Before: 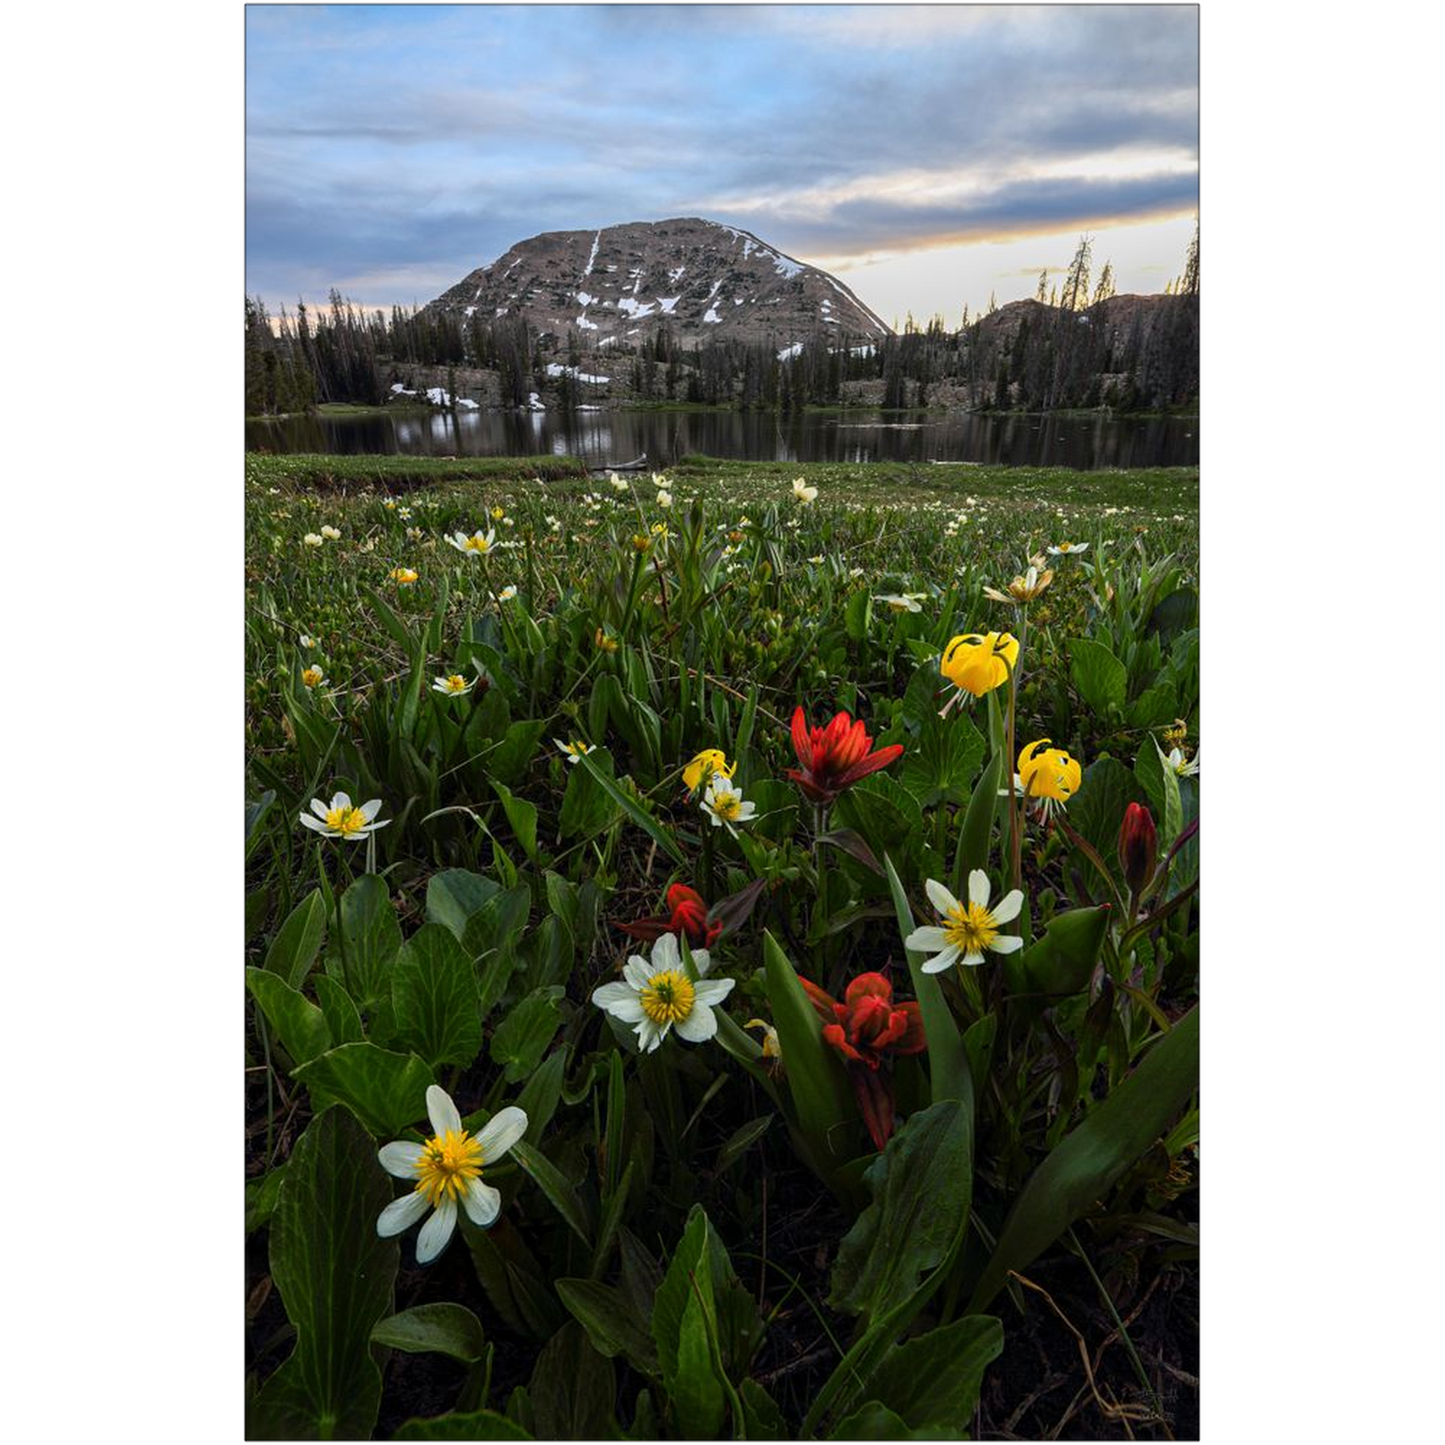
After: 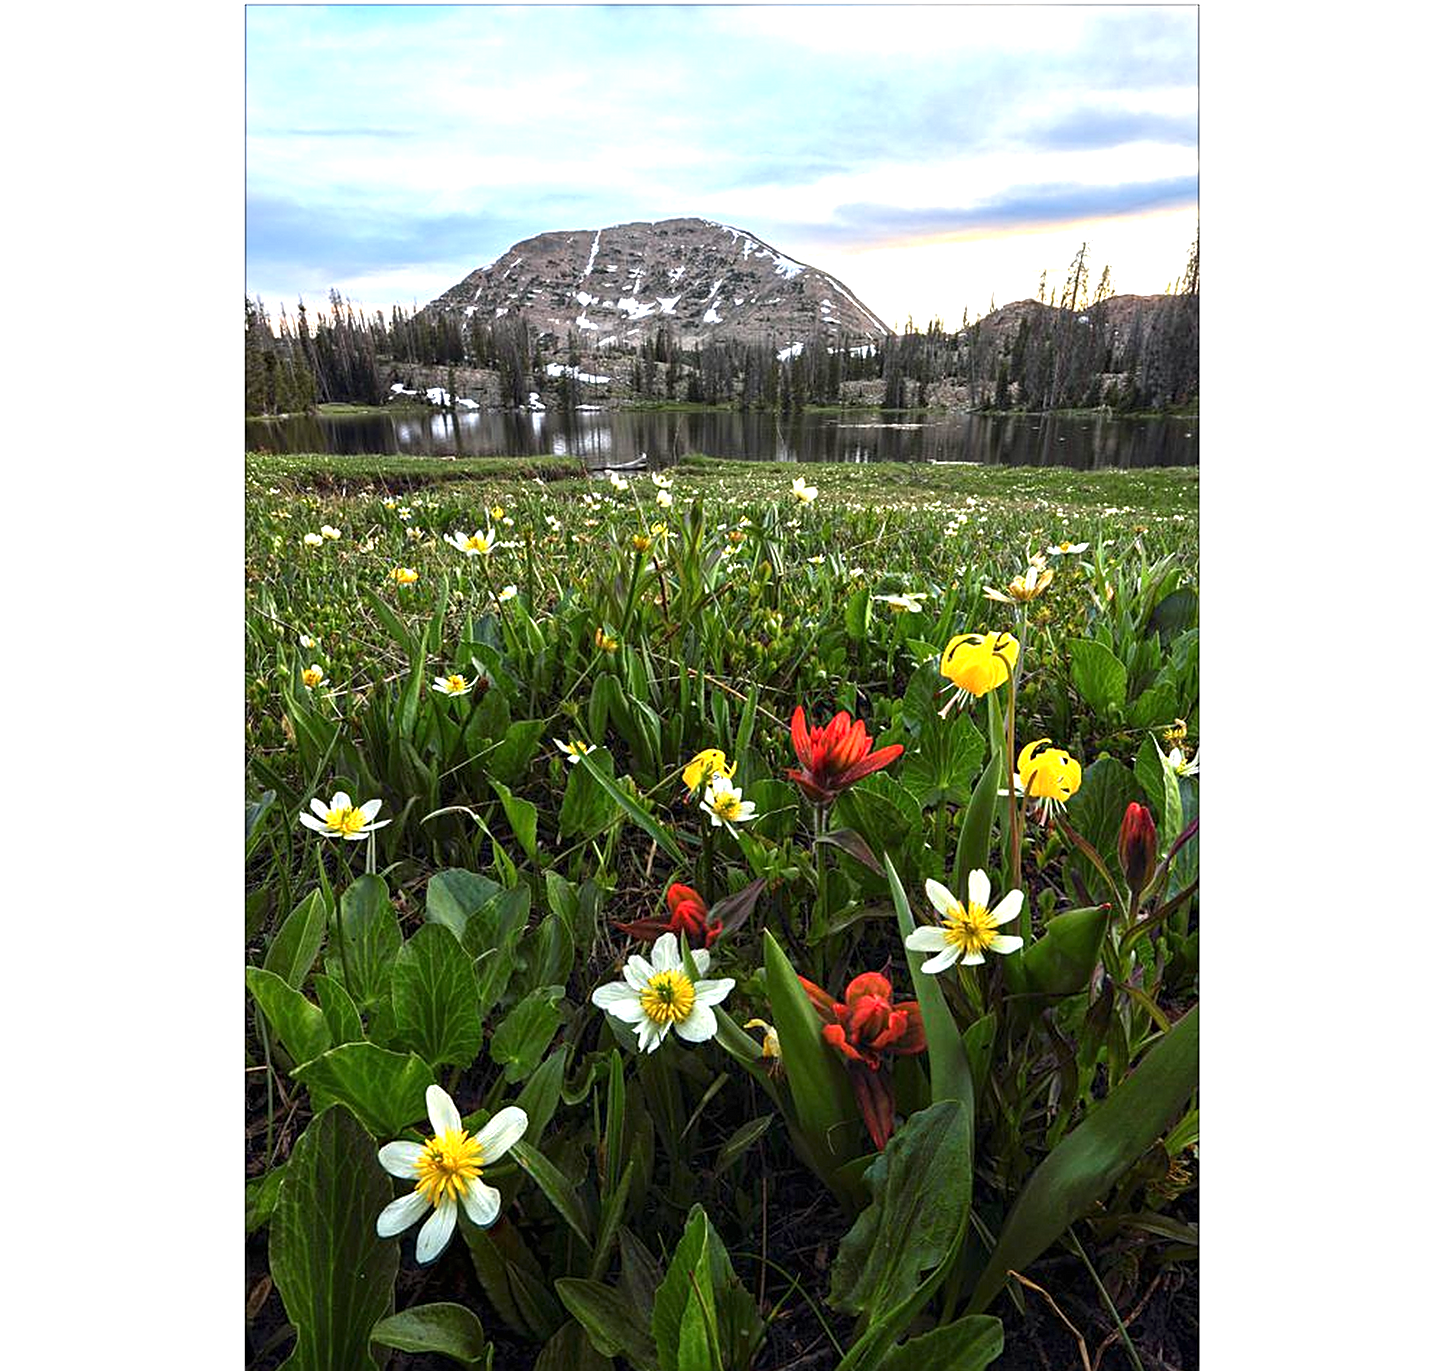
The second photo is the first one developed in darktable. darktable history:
crop and rotate: top 0%, bottom 5.097%
sharpen: on, module defaults
exposure: black level correction 0, exposure 1.2 EV, compensate exposure bias true, compensate highlight preservation false
